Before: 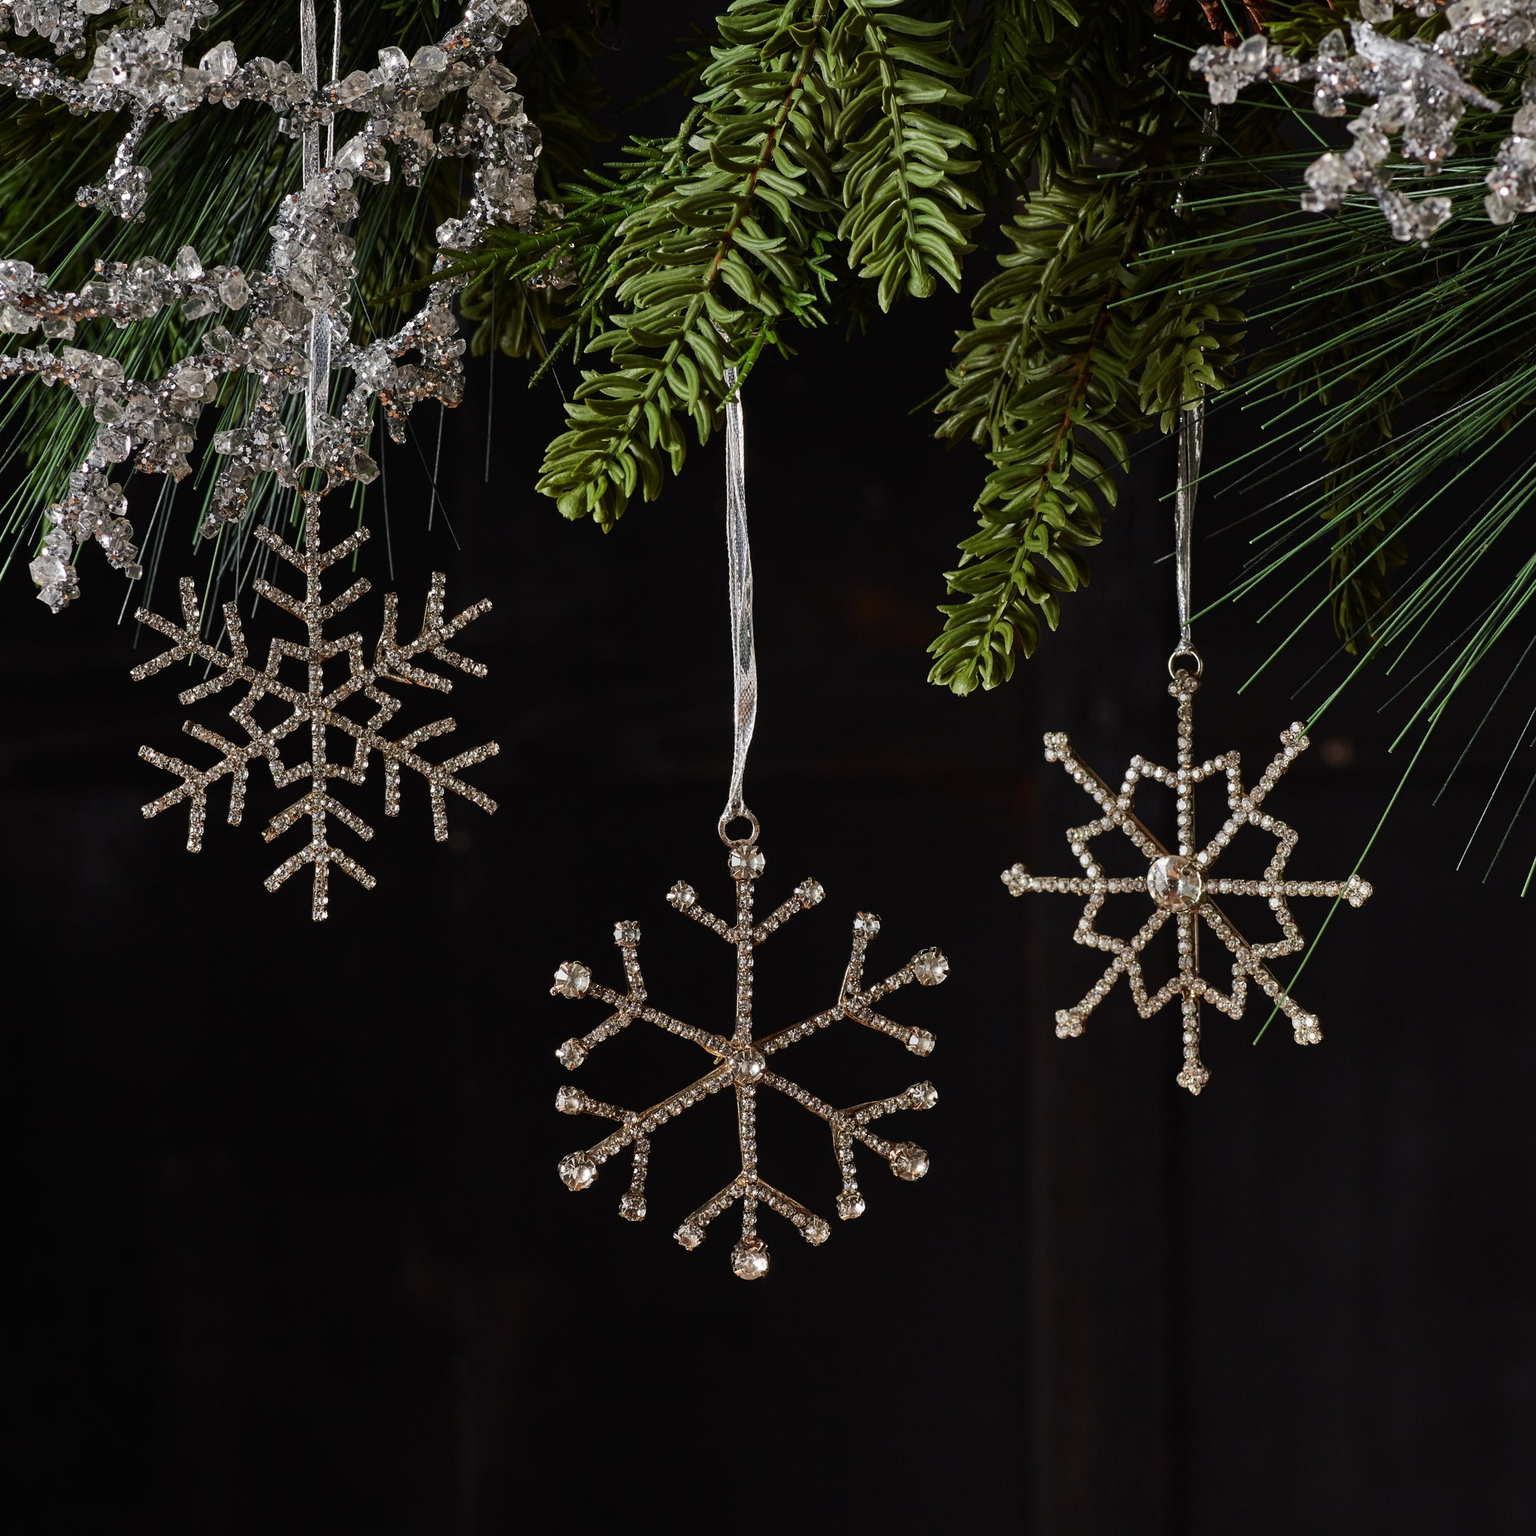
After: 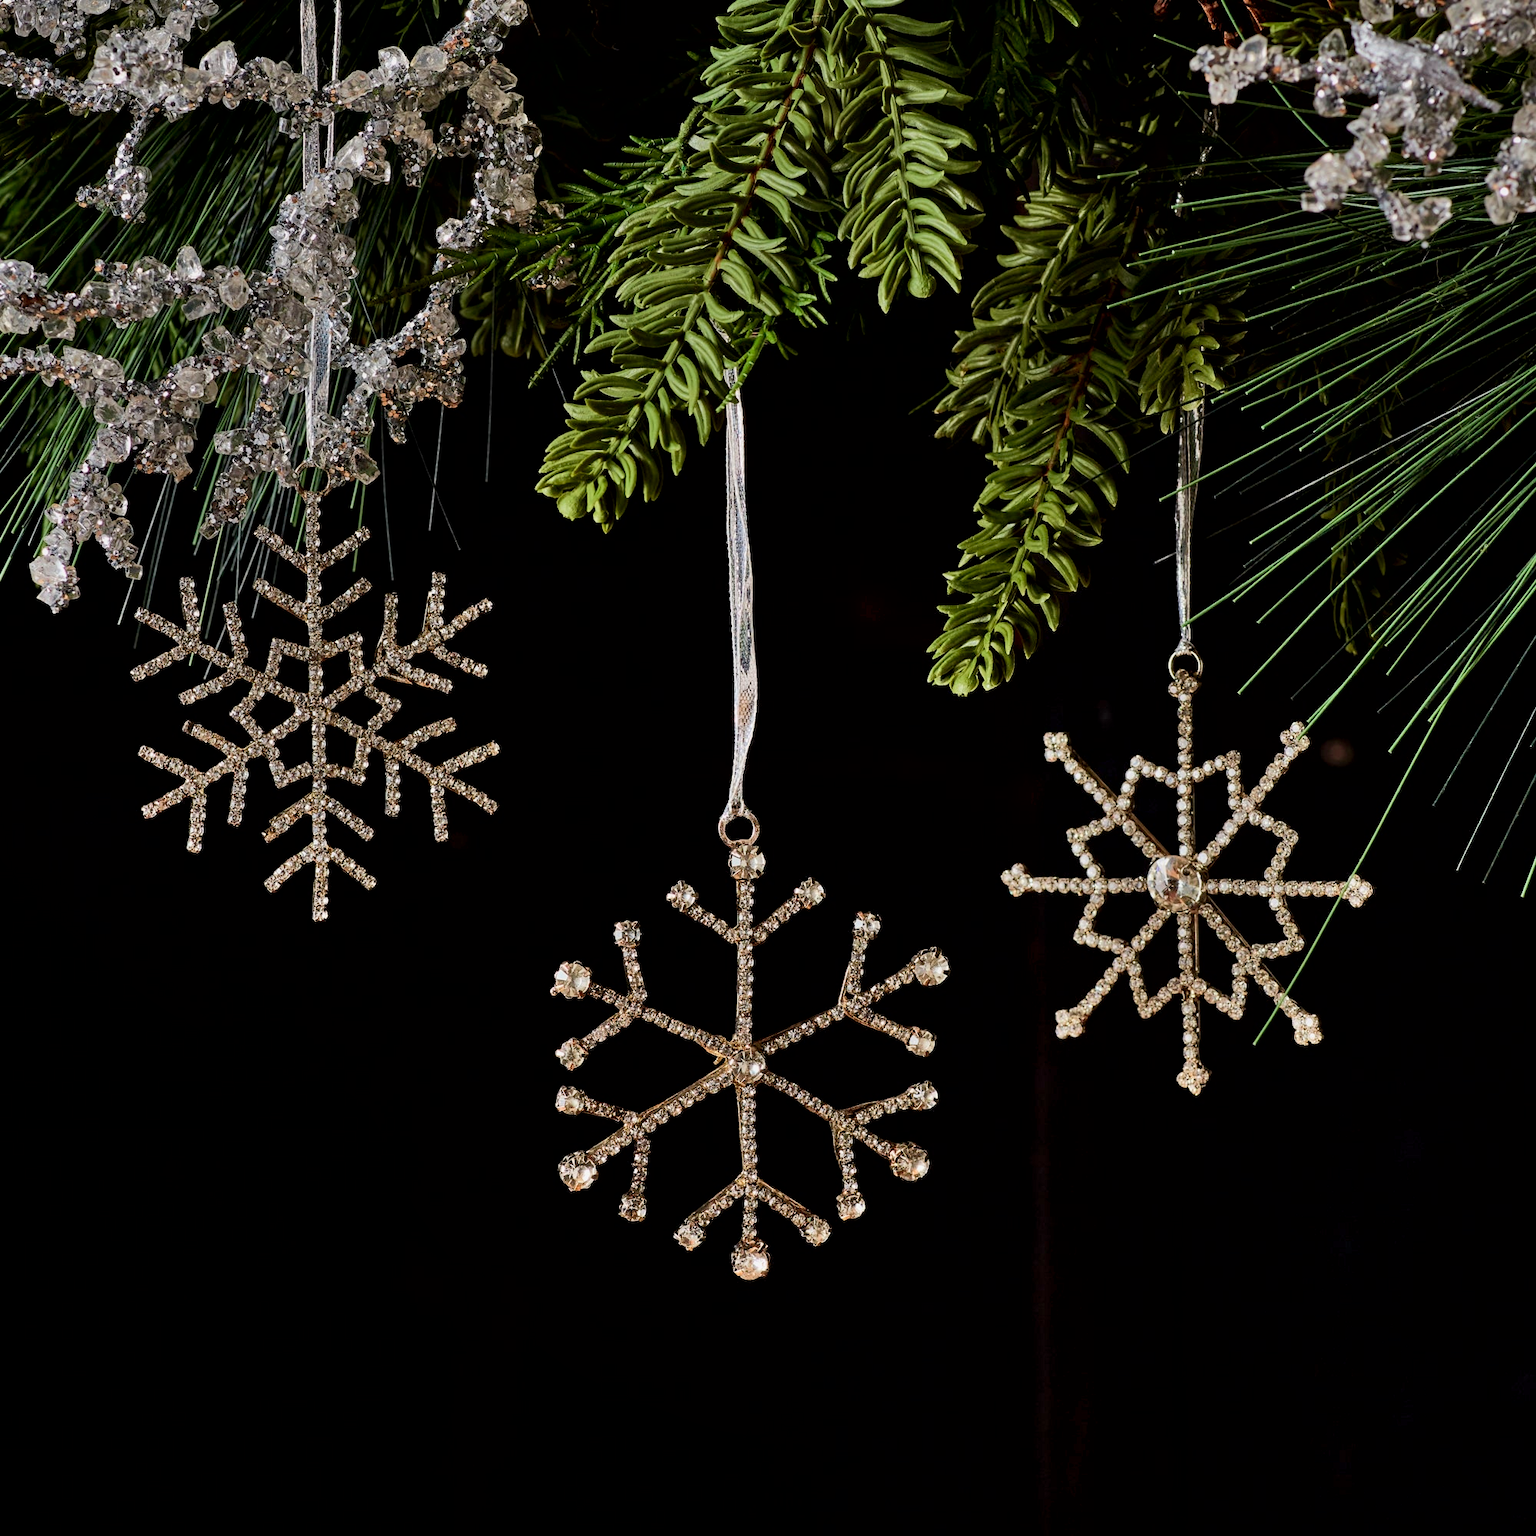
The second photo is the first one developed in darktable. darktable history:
velvia: on, module defaults
exposure: black level correction 0.006, exposure -0.226 EV, compensate highlight preservation false
shadows and highlights: shadows 37.27, highlights -28.18, soften with gaussian
